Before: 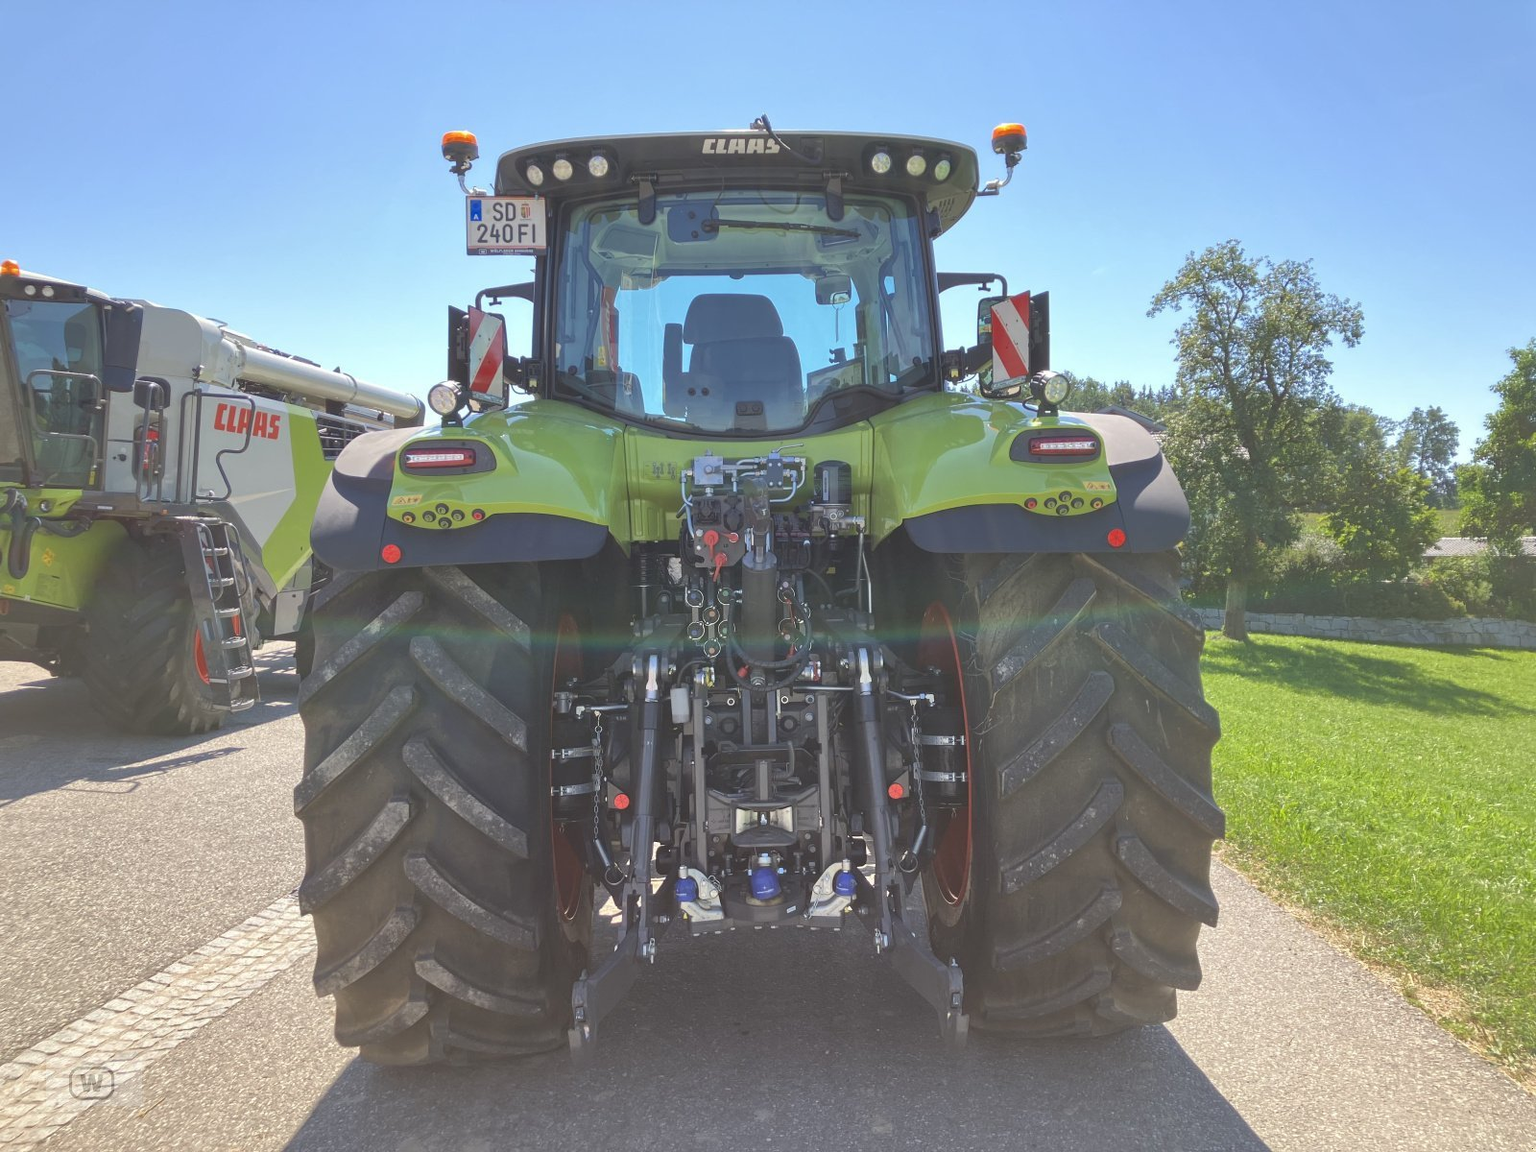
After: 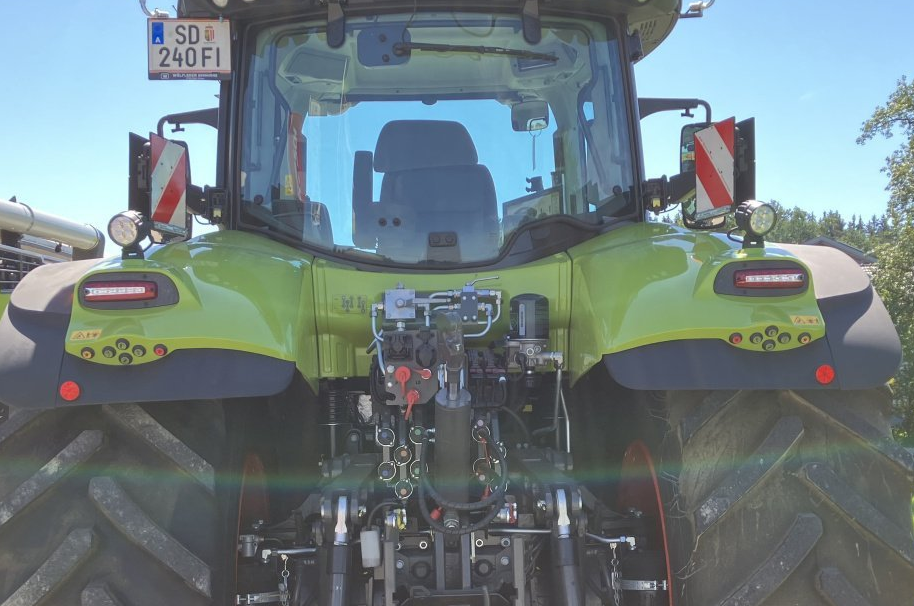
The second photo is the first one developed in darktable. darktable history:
crop: left 21.178%, top 15.566%, right 21.692%, bottom 33.932%
